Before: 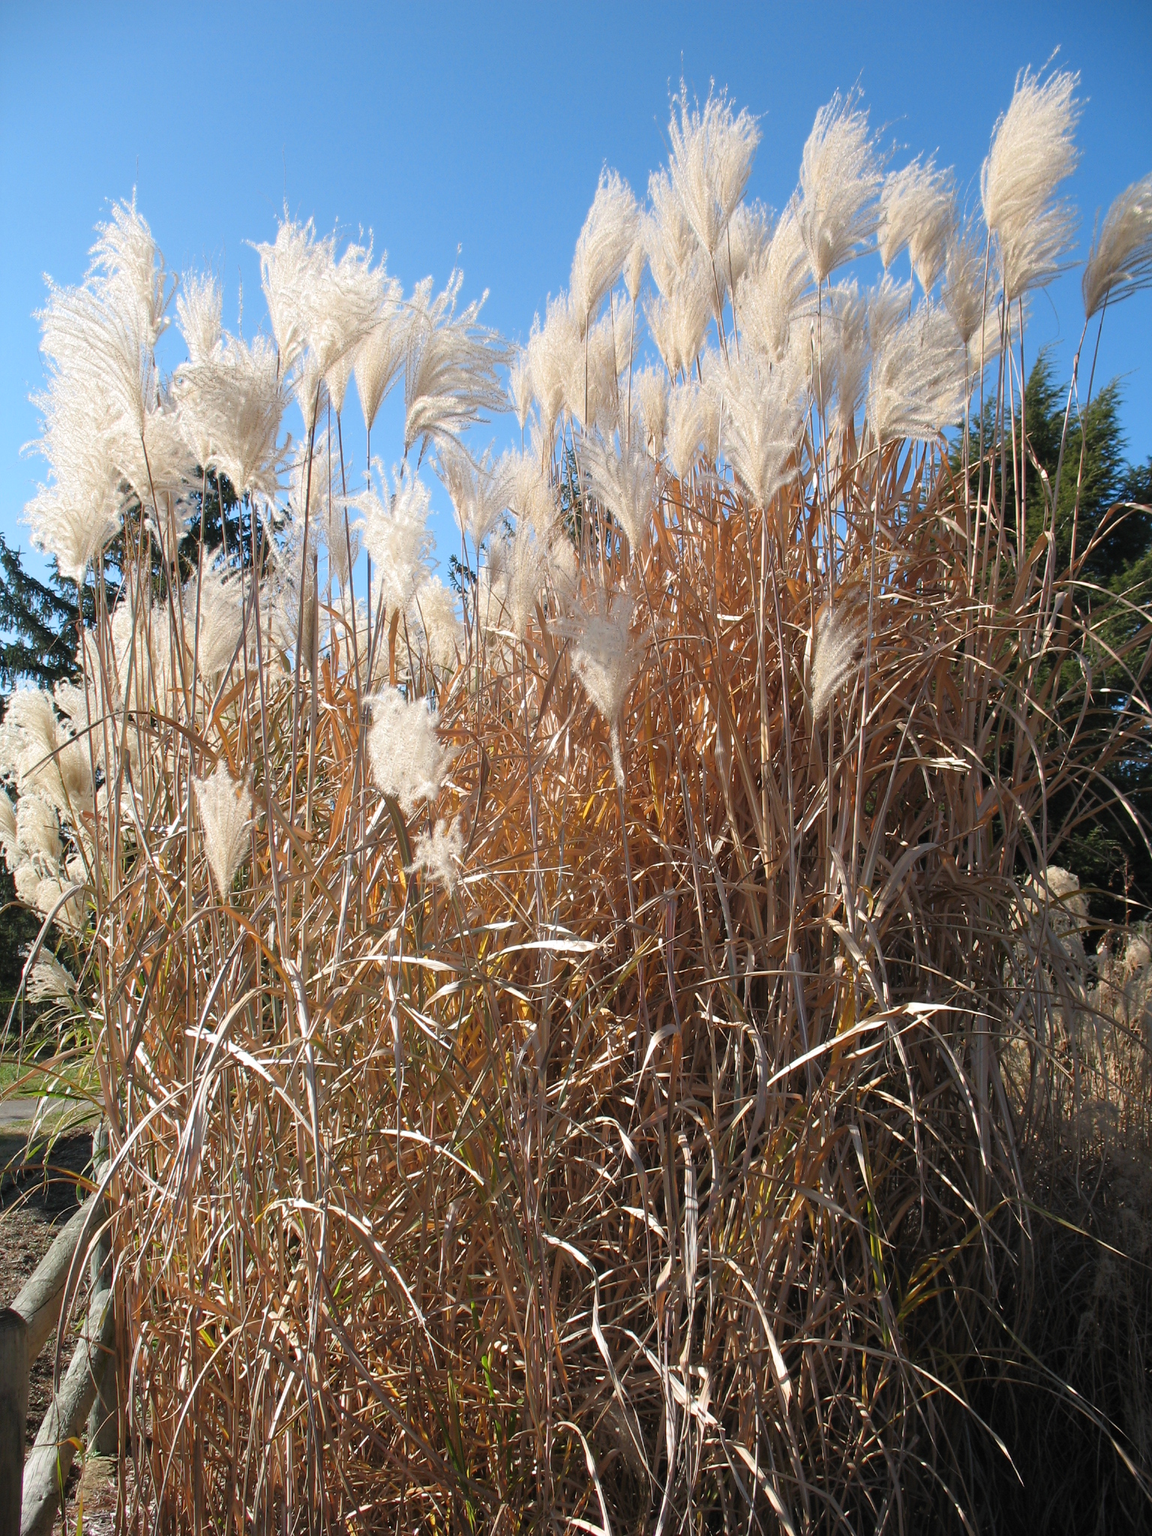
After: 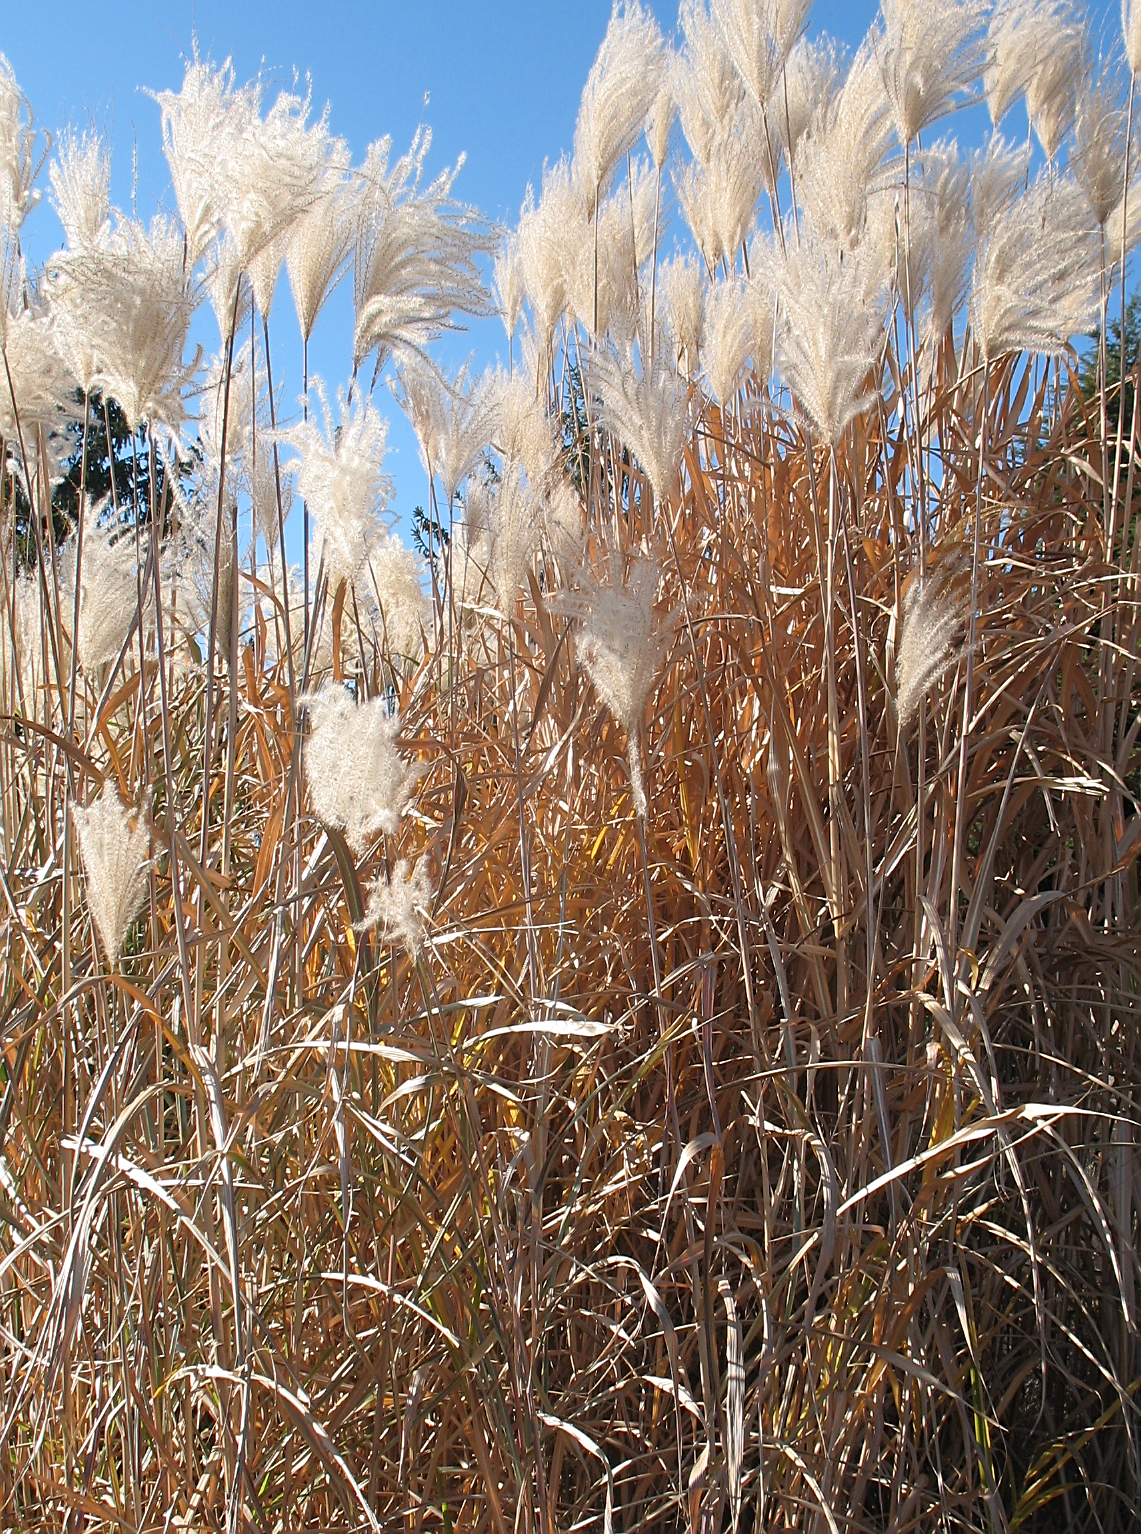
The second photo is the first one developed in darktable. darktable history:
crop and rotate: left 12.155%, top 11.4%, right 13.546%, bottom 13.671%
sharpen: on, module defaults
